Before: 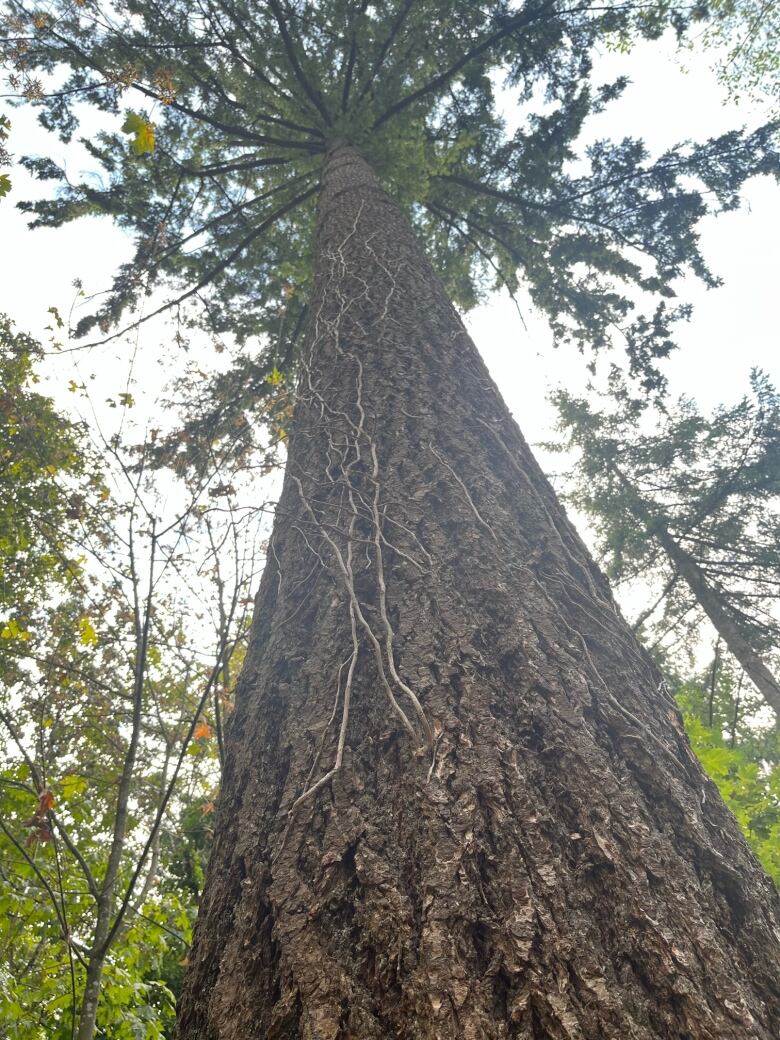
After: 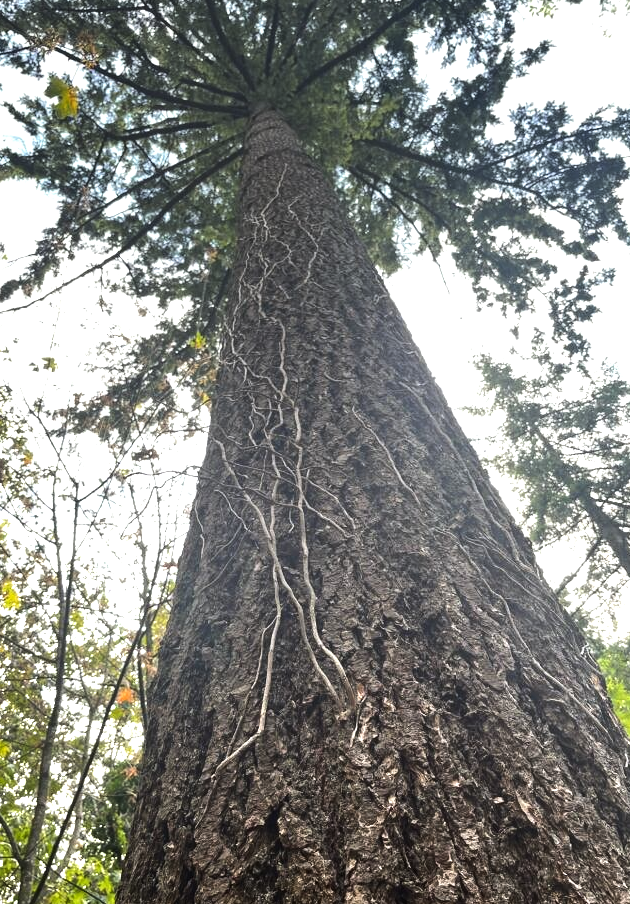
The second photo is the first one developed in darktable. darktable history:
crop: left 9.929%, top 3.475%, right 9.188%, bottom 9.529%
graduated density: on, module defaults
tone equalizer: -8 EV -1.08 EV, -7 EV -1.01 EV, -6 EV -0.867 EV, -5 EV -0.578 EV, -3 EV 0.578 EV, -2 EV 0.867 EV, -1 EV 1.01 EV, +0 EV 1.08 EV, edges refinement/feathering 500, mask exposure compensation -1.57 EV, preserve details no
